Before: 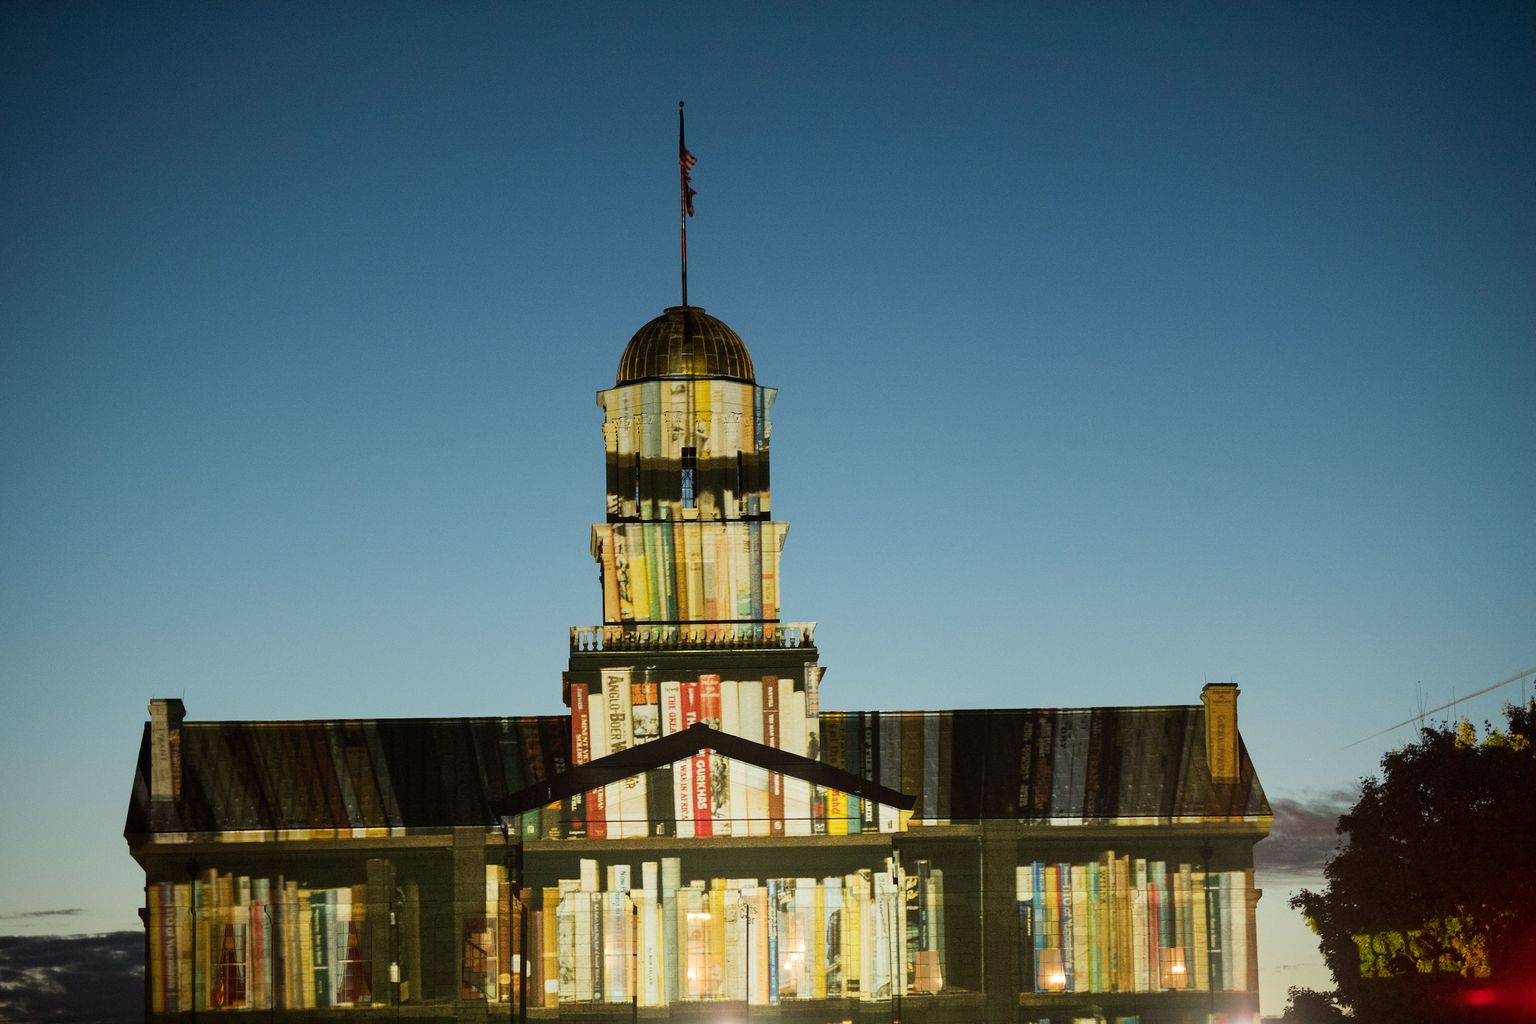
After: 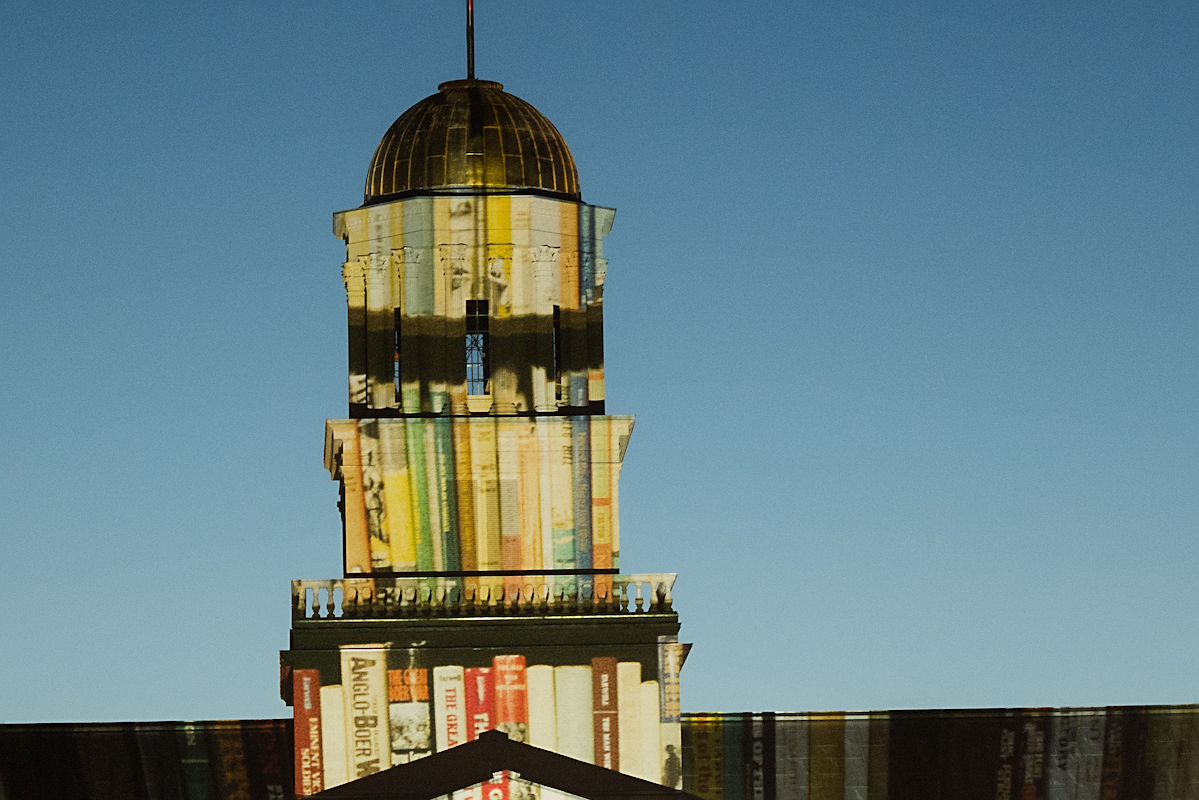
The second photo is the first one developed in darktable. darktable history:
sharpen: on, module defaults
exposure: compensate exposure bias true, compensate highlight preservation false
crop: left 25%, top 25%, right 25%, bottom 25%
contrast equalizer: octaves 7, y [[0.502, 0.505, 0.512, 0.529, 0.564, 0.588], [0.5 ×6], [0.502, 0.505, 0.512, 0.529, 0.564, 0.588], [0, 0.001, 0.001, 0.004, 0.008, 0.011], [0, 0.001, 0.001, 0.004, 0.008, 0.011]], mix -1
